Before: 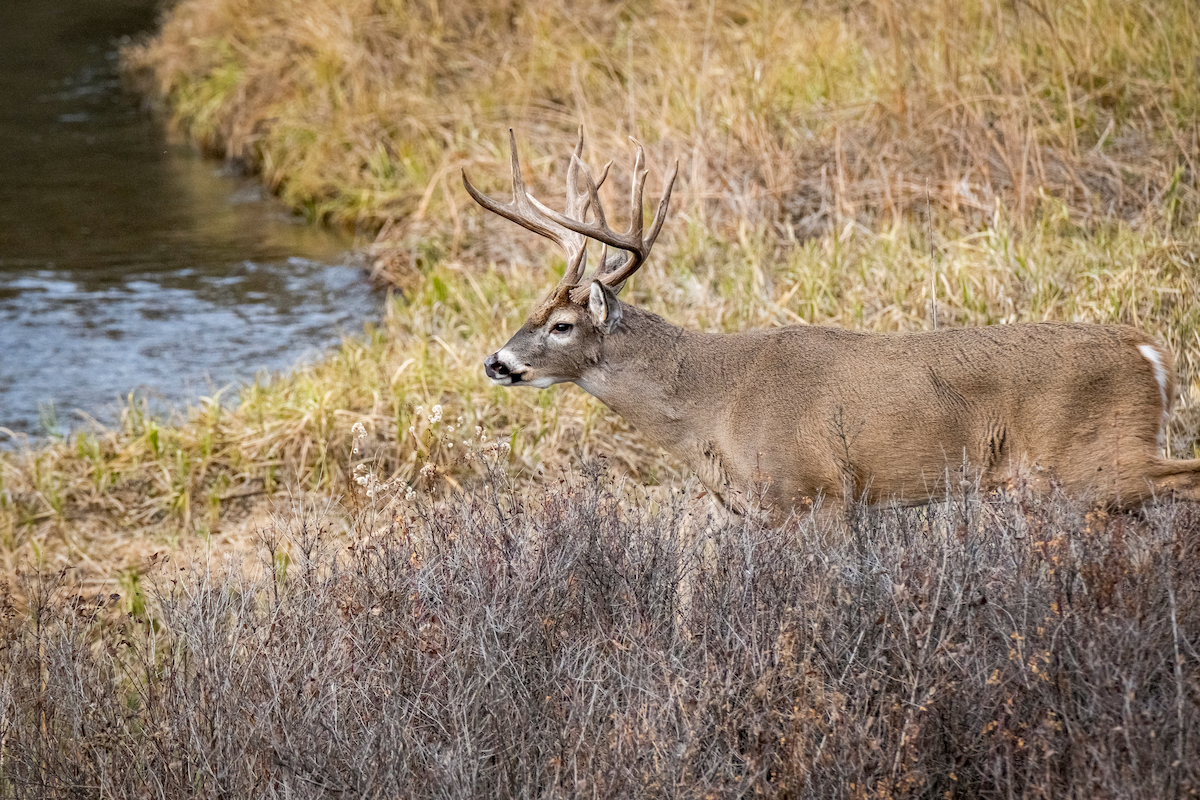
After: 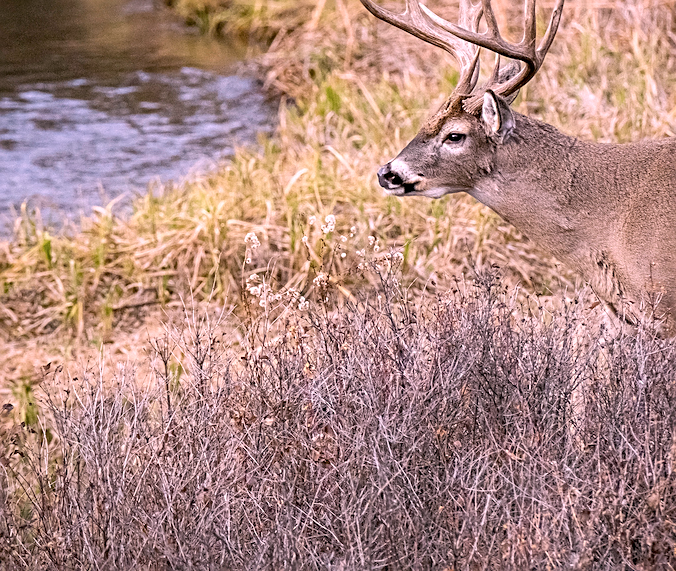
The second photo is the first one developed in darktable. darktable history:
crop: left 8.966%, top 23.852%, right 34.699%, bottom 4.703%
white balance: red 1.188, blue 1.11
sharpen: on, module defaults
color zones: curves: ch1 [(0.113, 0.438) (0.75, 0.5)]; ch2 [(0.12, 0.526) (0.75, 0.5)]
